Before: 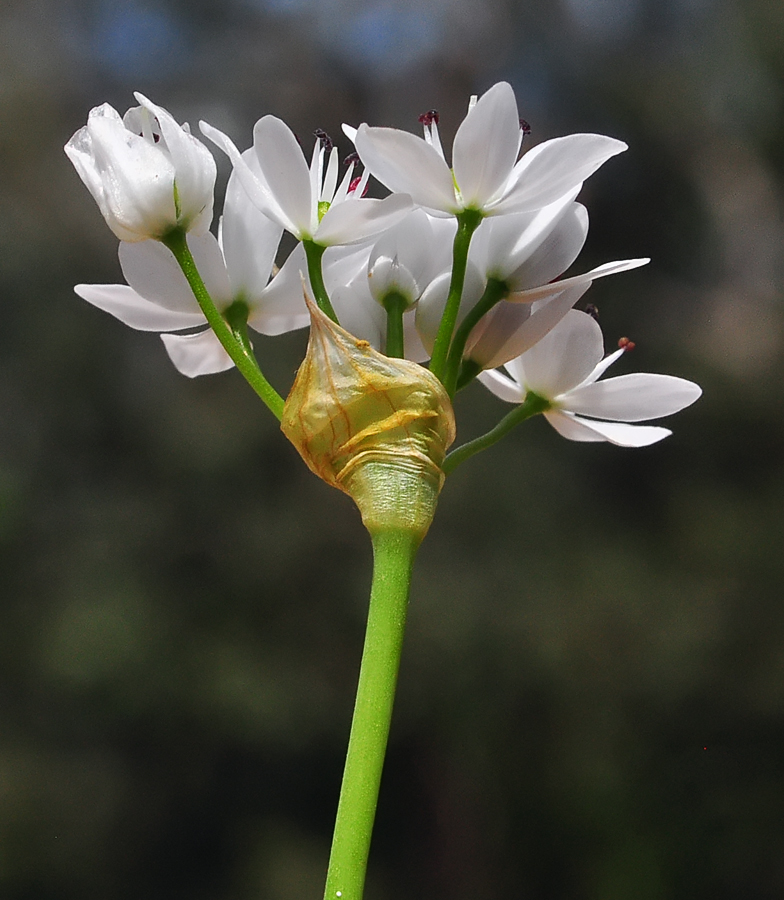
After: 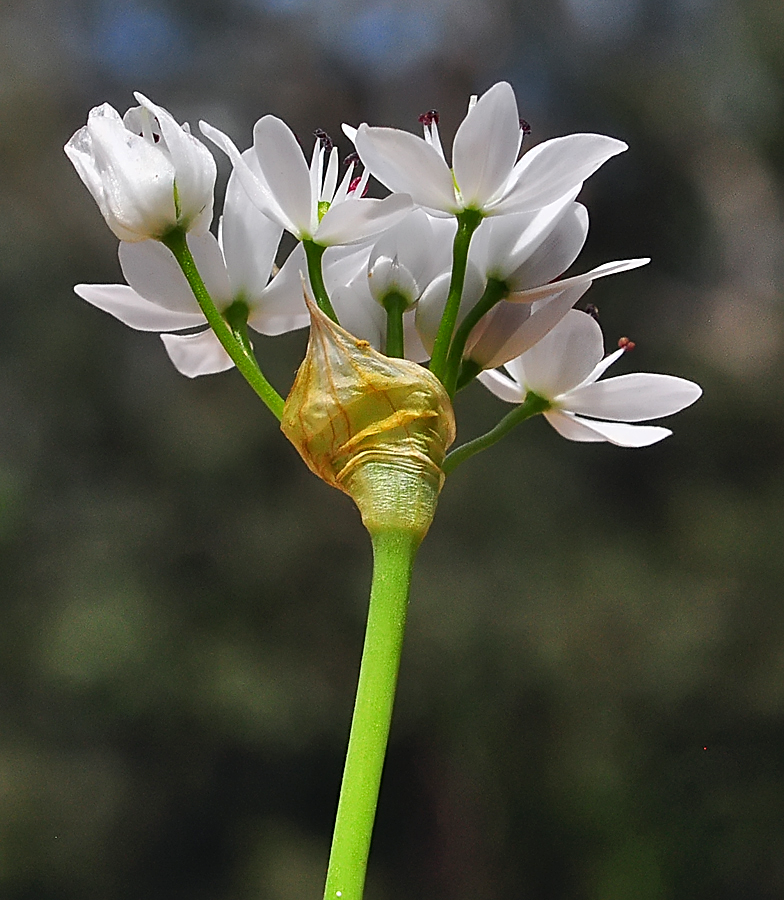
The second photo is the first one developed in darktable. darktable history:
shadows and highlights: radius 108.52, shadows 44.07, highlights -67.8, low approximation 0.01, soften with gaussian
sharpen: on, module defaults
contrast brightness saturation: contrast 0.04, saturation 0.07
rotate and perspective: automatic cropping original format, crop left 0, crop top 0
